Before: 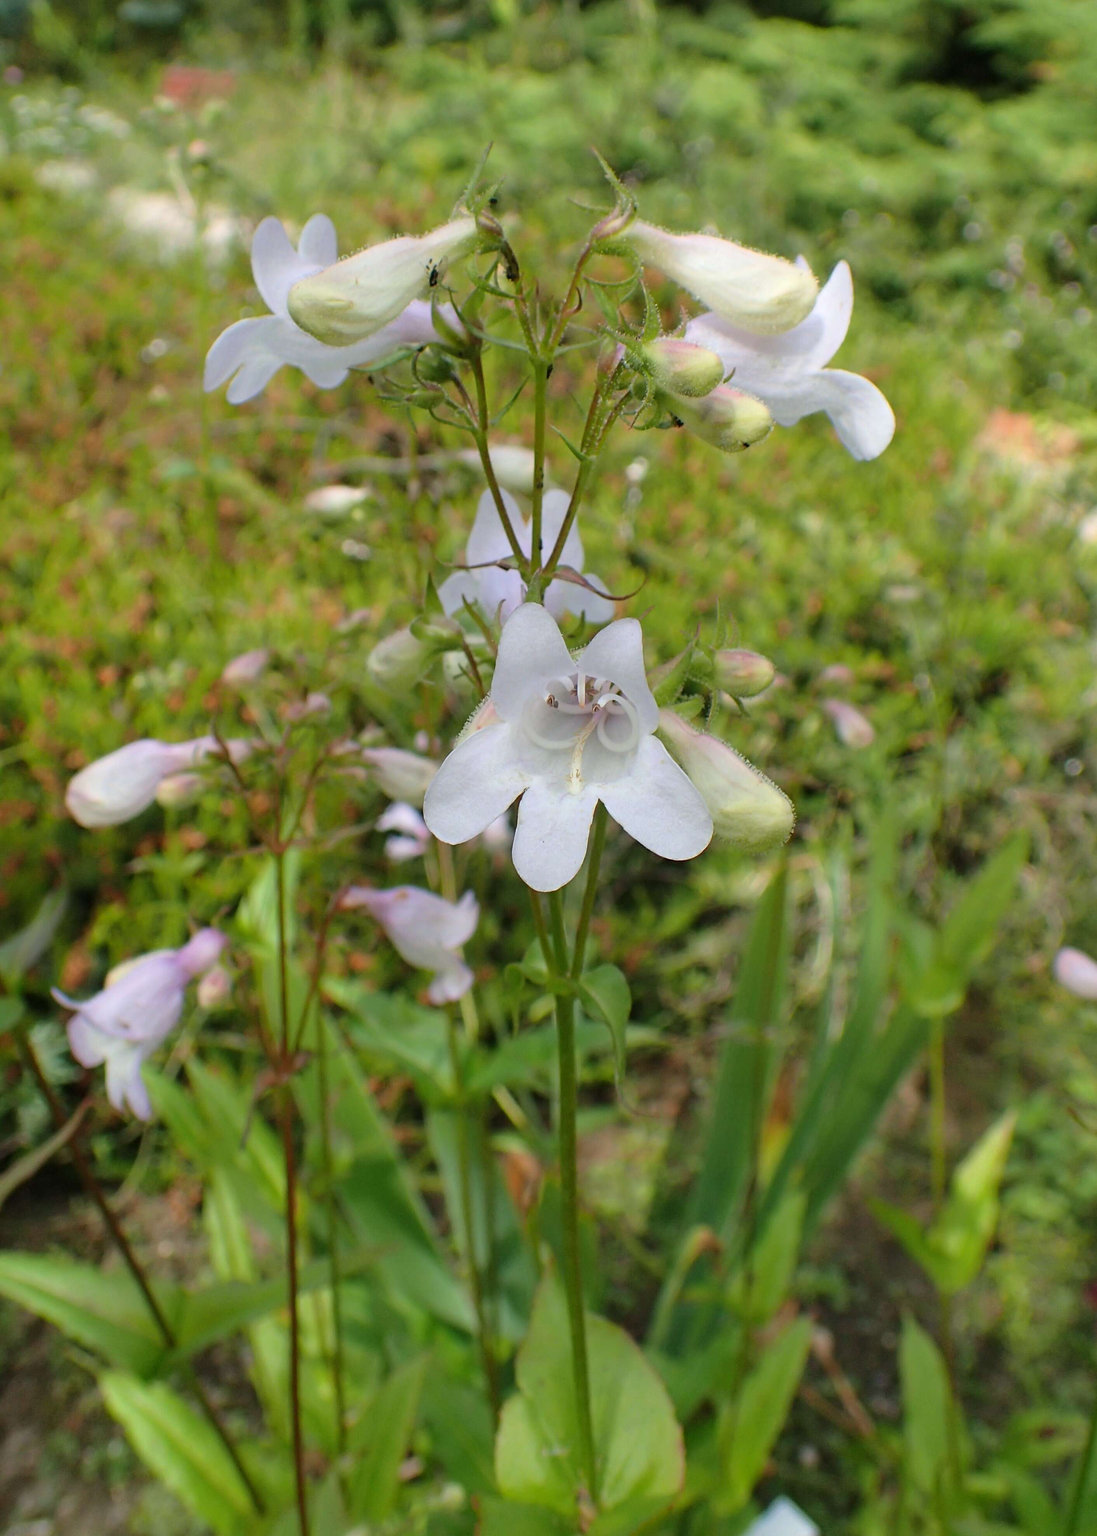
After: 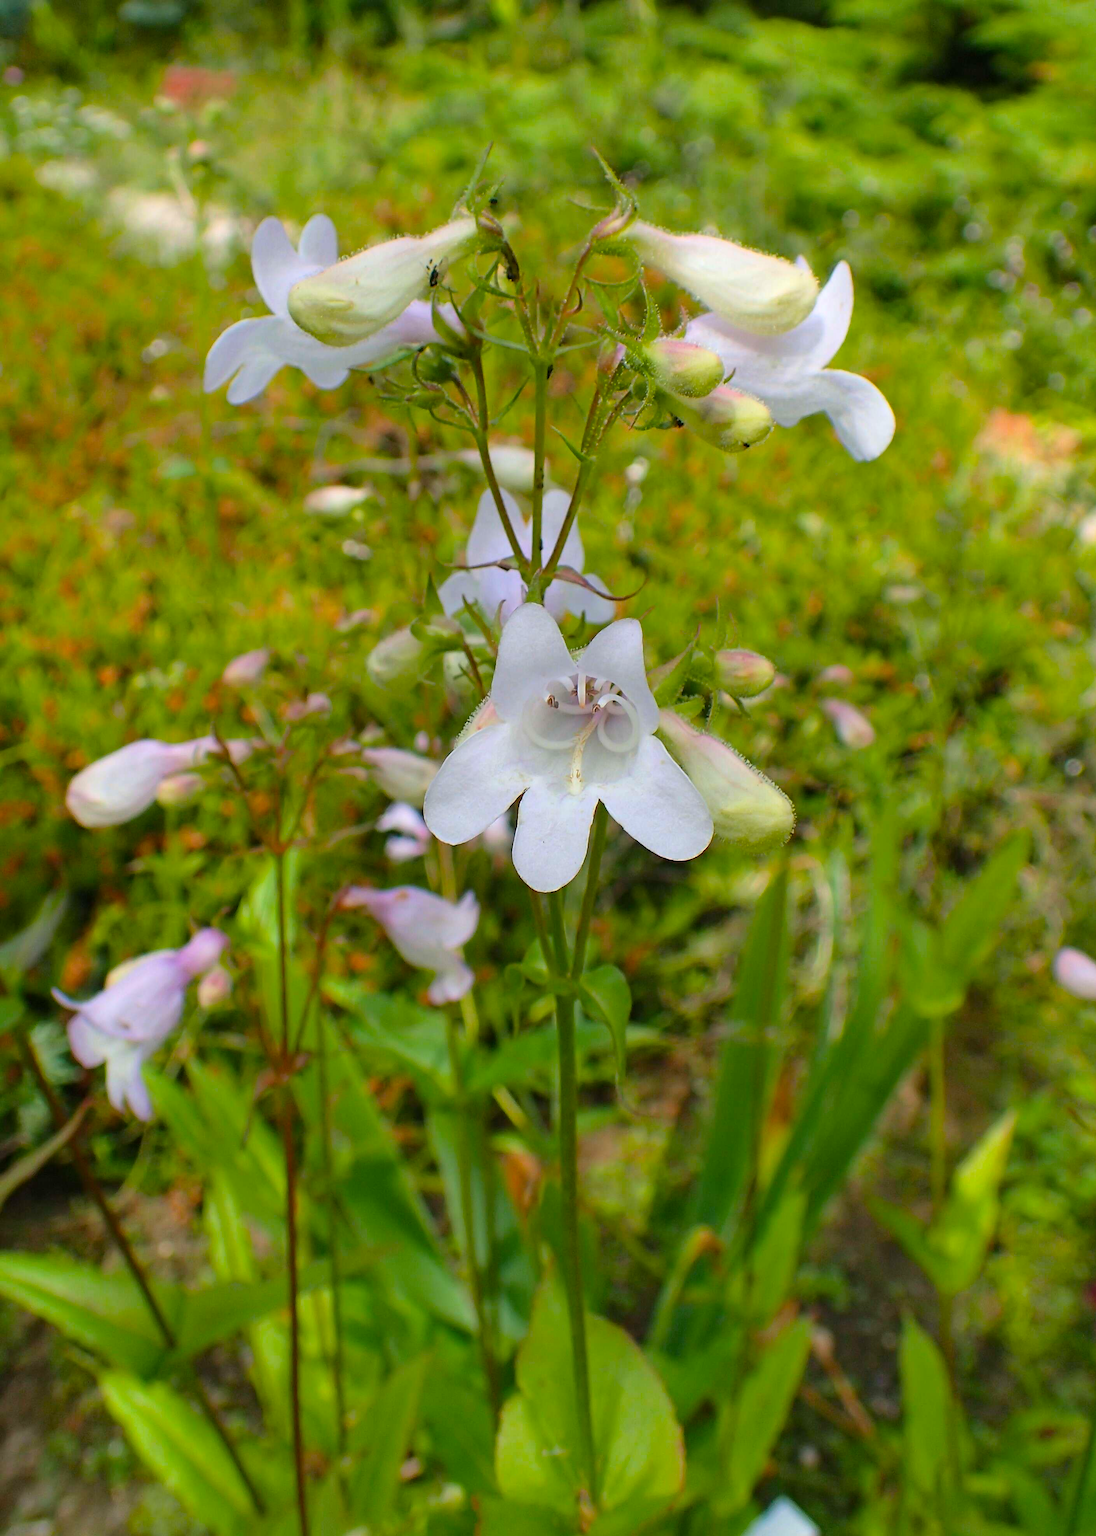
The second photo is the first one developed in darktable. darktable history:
sharpen: radius 1.559, amount 0.373, threshold 1.271
color balance rgb: perceptual saturation grading › global saturation 30%, global vibrance 20%
